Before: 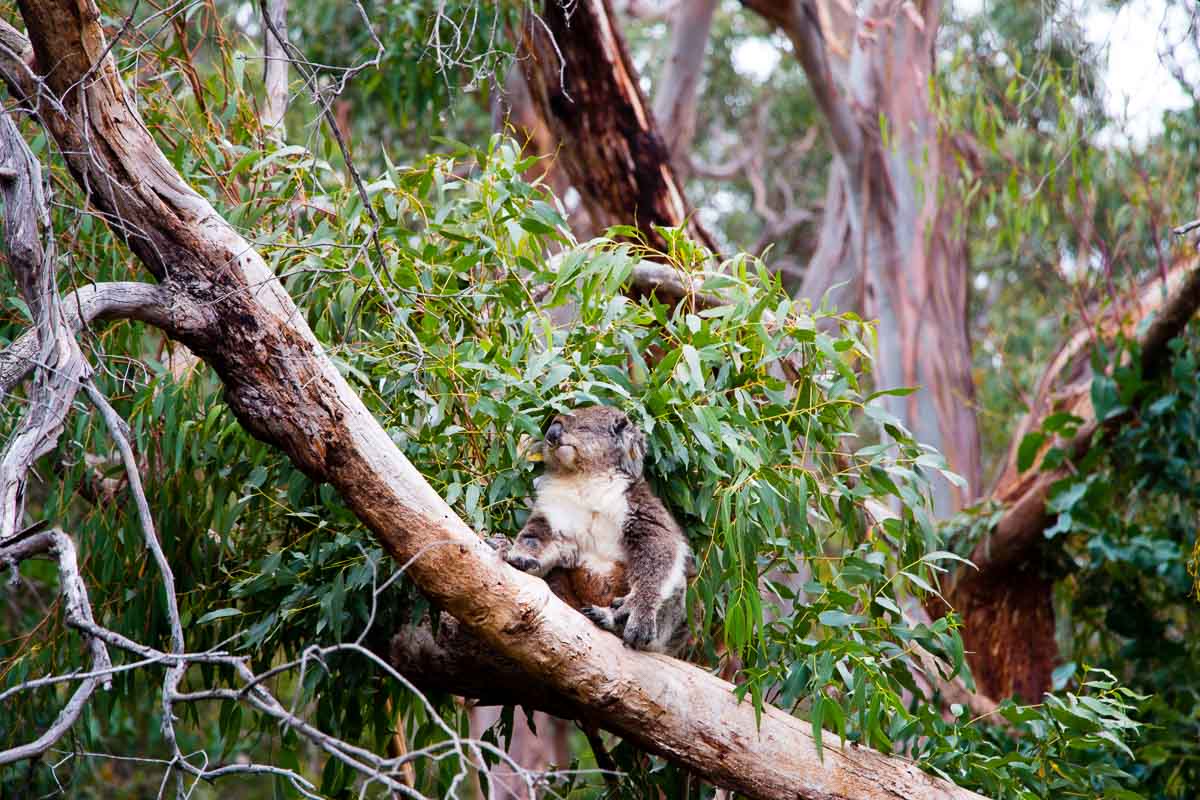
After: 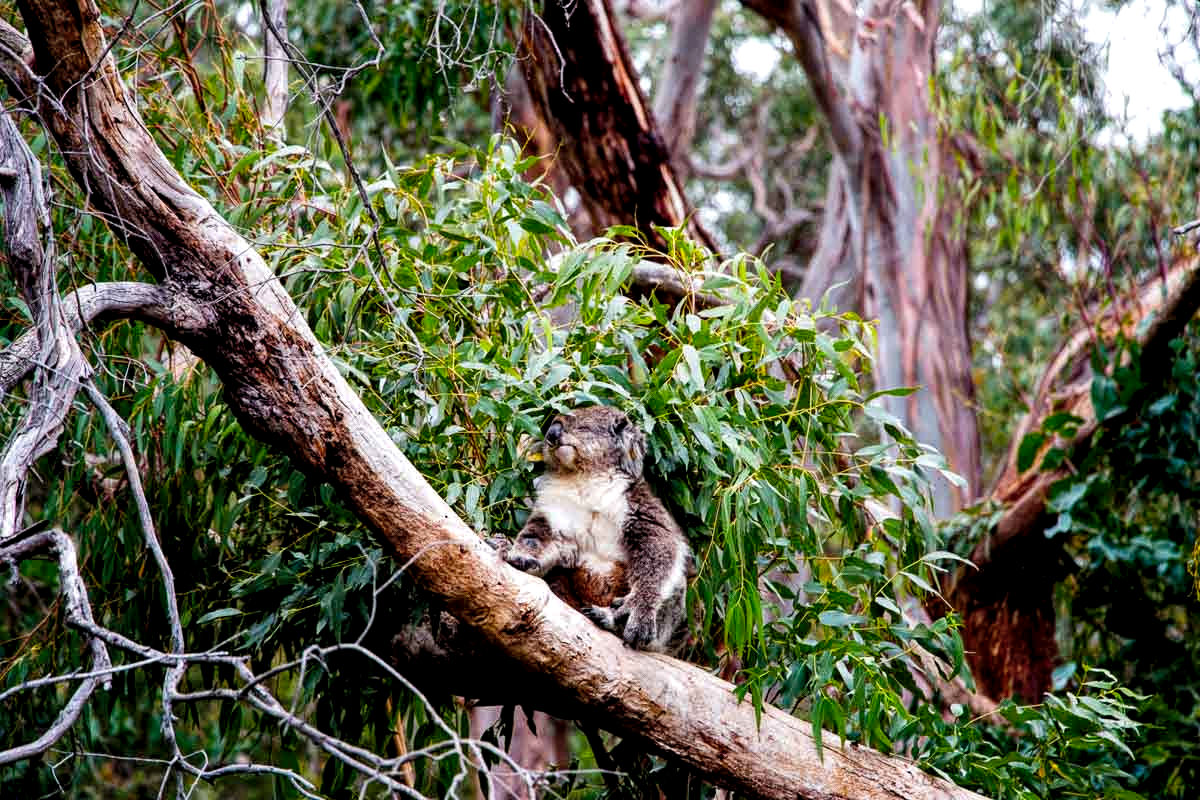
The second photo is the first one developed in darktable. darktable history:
tone curve: curves: ch0 [(0, 0) (0.003, 0.001) (0.011, 0.004) (0.025, 0.011) (0.044, 0.021) (0.069, 0.028) (0.1, 0.036) (0.136, 0.051) (0.177, 0.085) (0.224, 0.127) (0.277, 0.193) (0.335, 0.266) (0.399, 0.338) (0.468, 0.419) (0.543, 0.504) (0.623, 0.593) (0.709, 0.689) (0.801, 0.784) (0.898, 0.888) (1, 1)], preserve colors none
local contrast: highlights 100%, shadows 100%, detail 200%, midtone range 0.2
